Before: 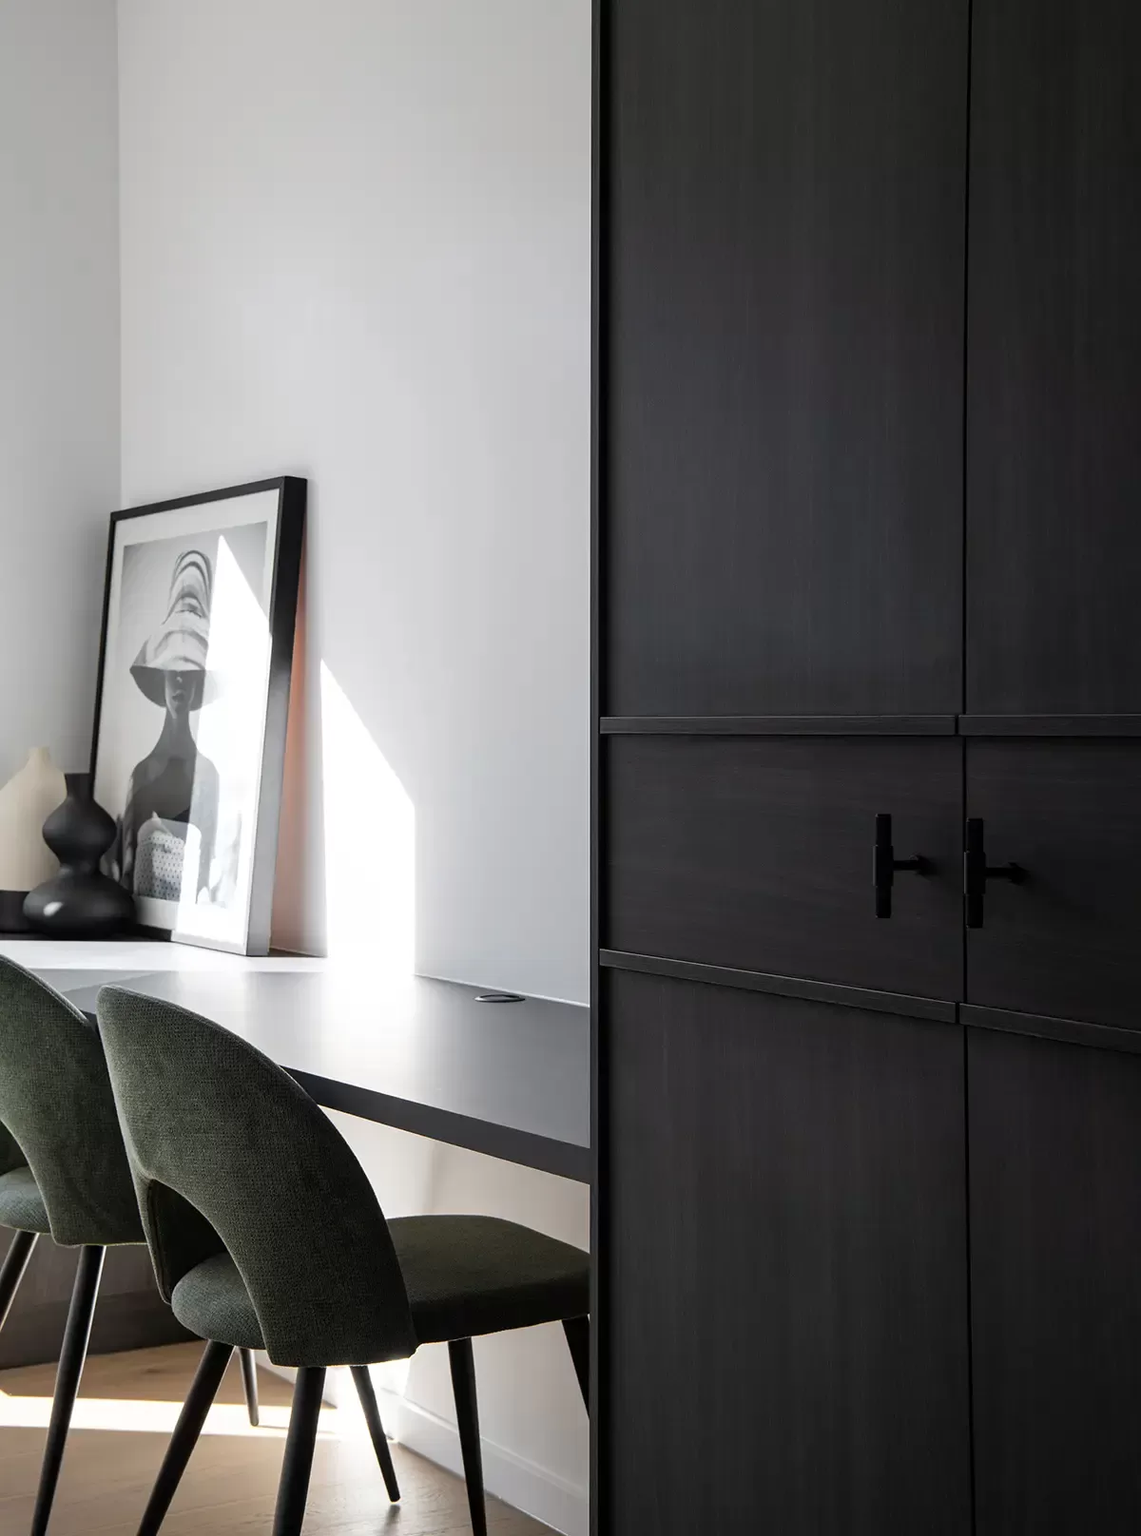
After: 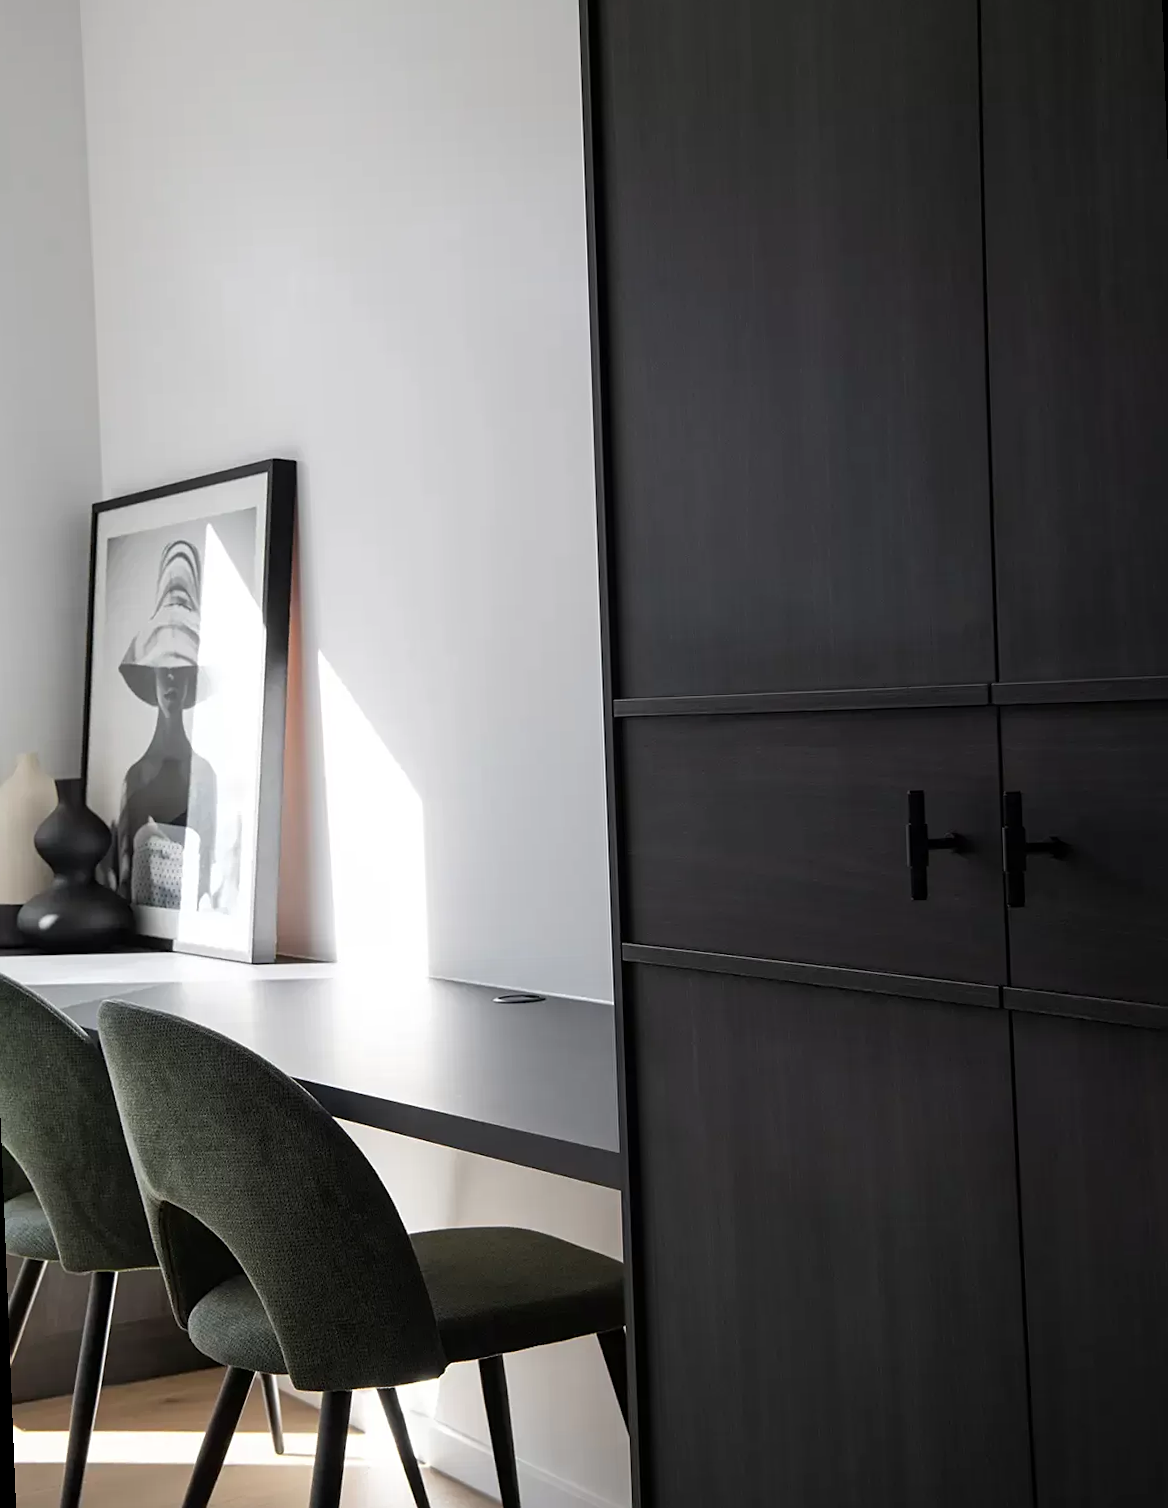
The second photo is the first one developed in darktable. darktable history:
sharpen: amount 0.2
rotate and perspective: rotation -2.12°, lens shift (vertical) 0.009, lens shift (horizontal) -0.008, automatic cropping original format, crop left 0.036, crop right 0.964, crop top 0.05, crop bottom 0.959
